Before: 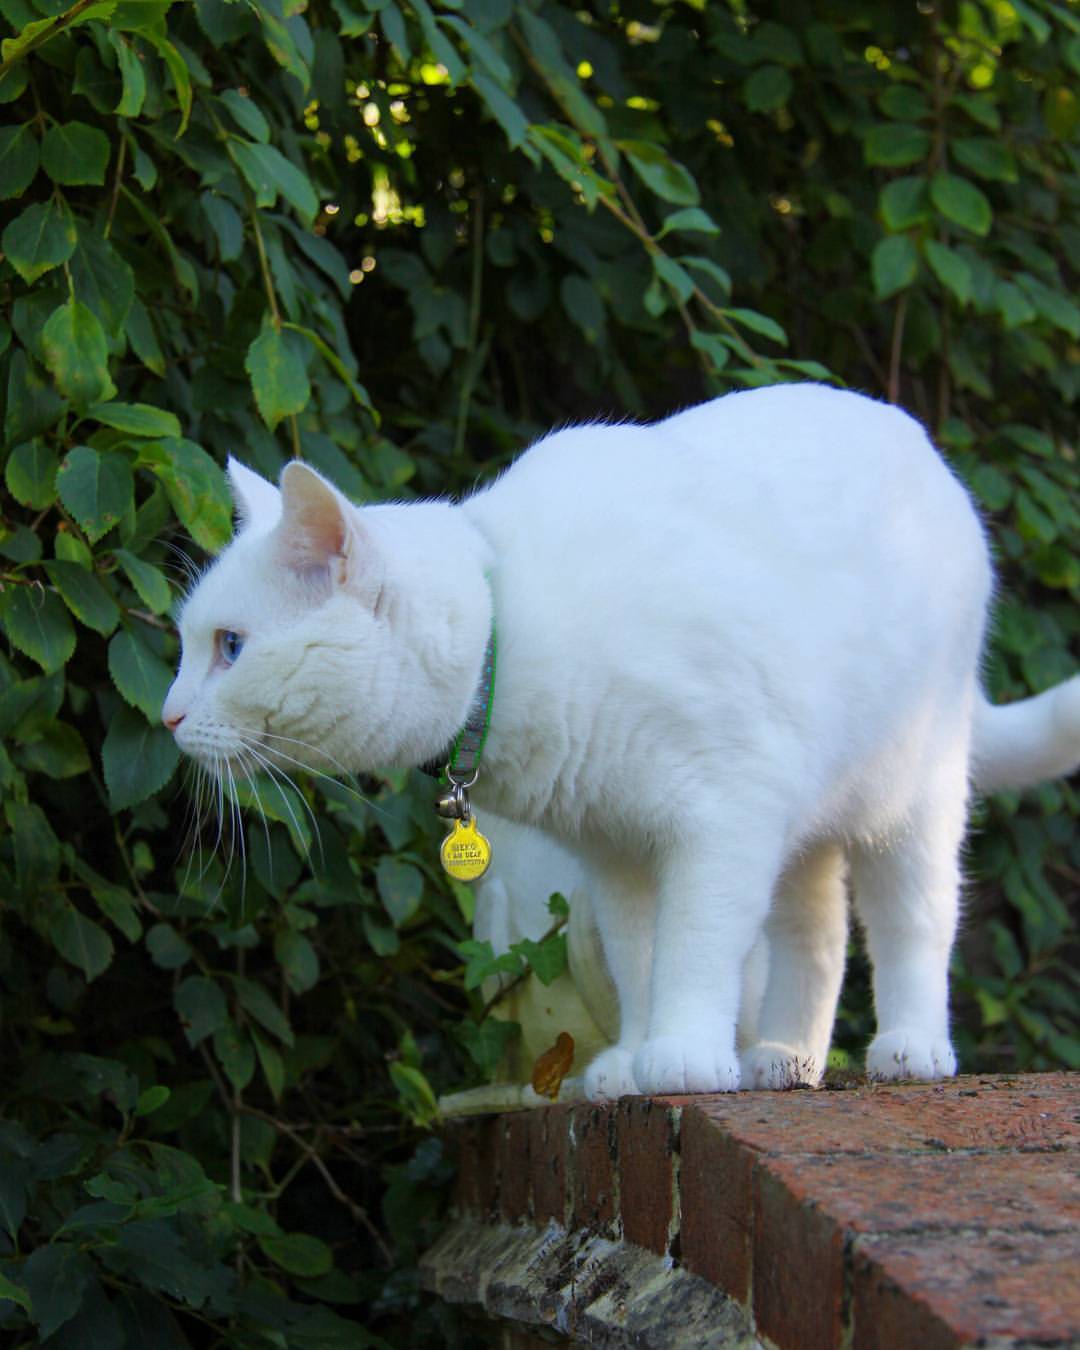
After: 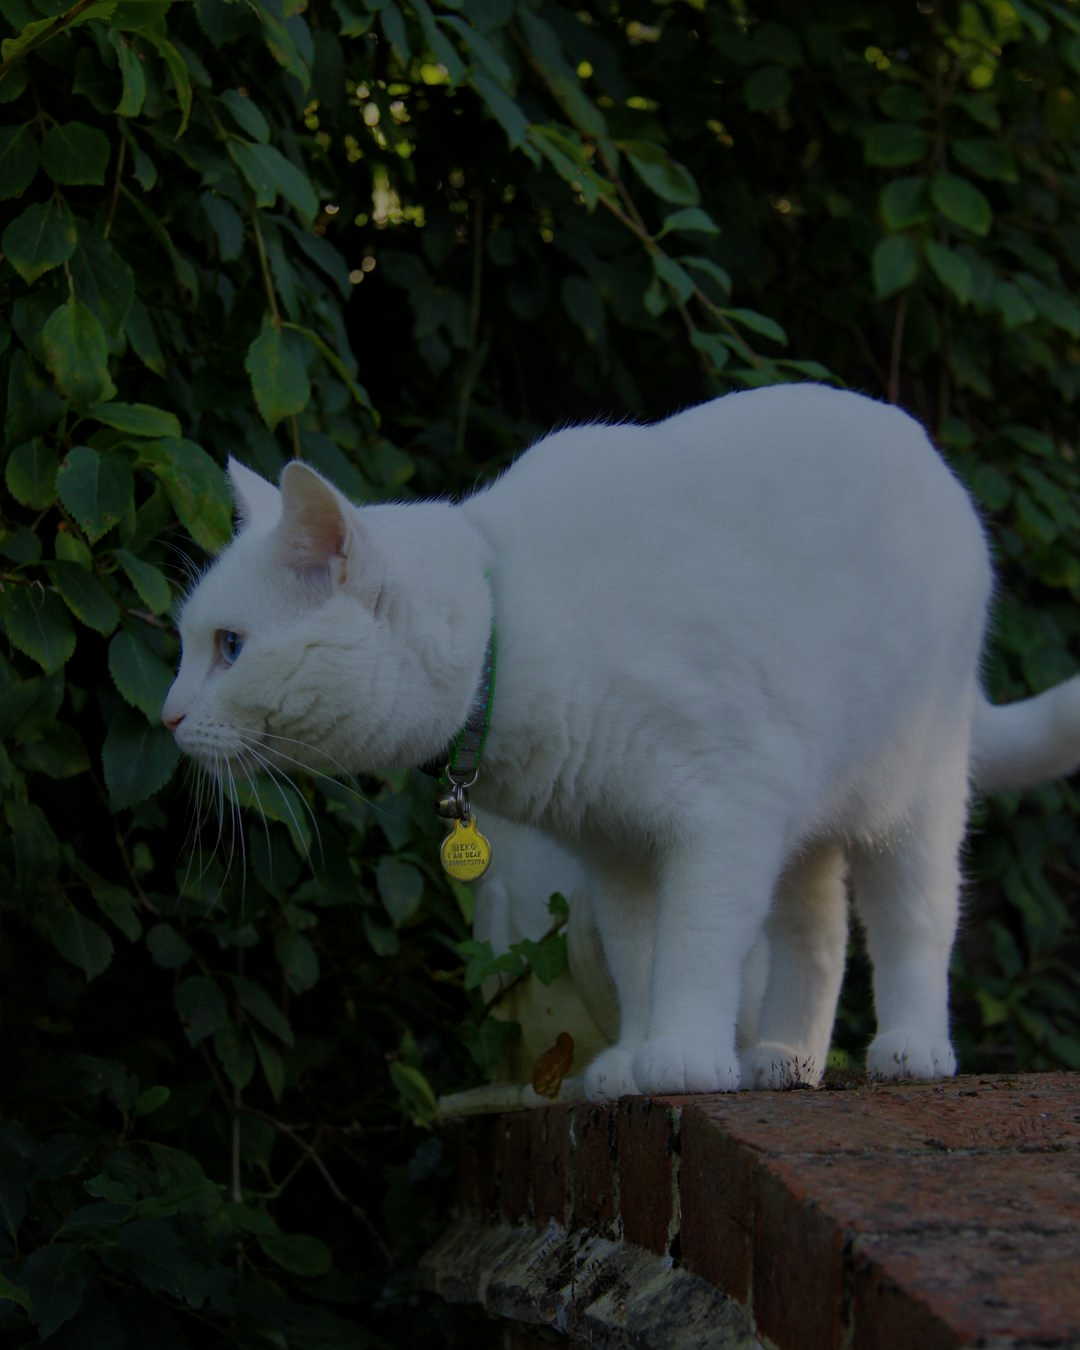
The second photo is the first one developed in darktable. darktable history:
contrast equalizer: octaves 7, y [[0.528, 0.548, 0.563, 0.562, 0.546, 0.526], [0.55 ×6], [0 ×6], [0 ×6], [0 ×6]], mix -0.295
tone equalizer: -8 EV -1.99 EV, -7 EV -1.98 EV, -6 EV -1.96 EV, -5 EV -1.97 EV, -4 EV -1.99 EV, -3 EV -1.97 EV, -2 EV -2 EV, -1 EV -1.62 EV, +0 EV -2 EV, mask exposure compensation -0.493 EV
local contrast: mode bilateral grid, contrast 21, coarseness 50, detail 120%, midtone range 0.2
